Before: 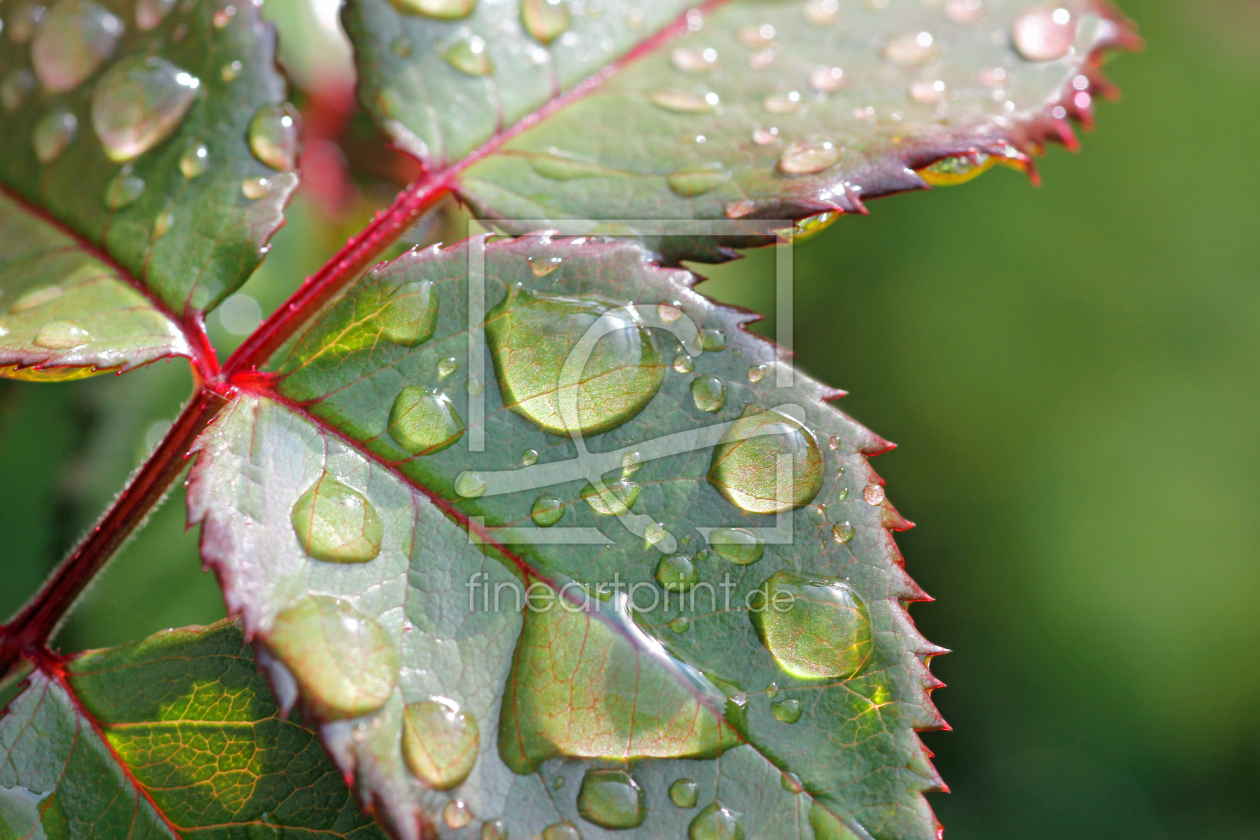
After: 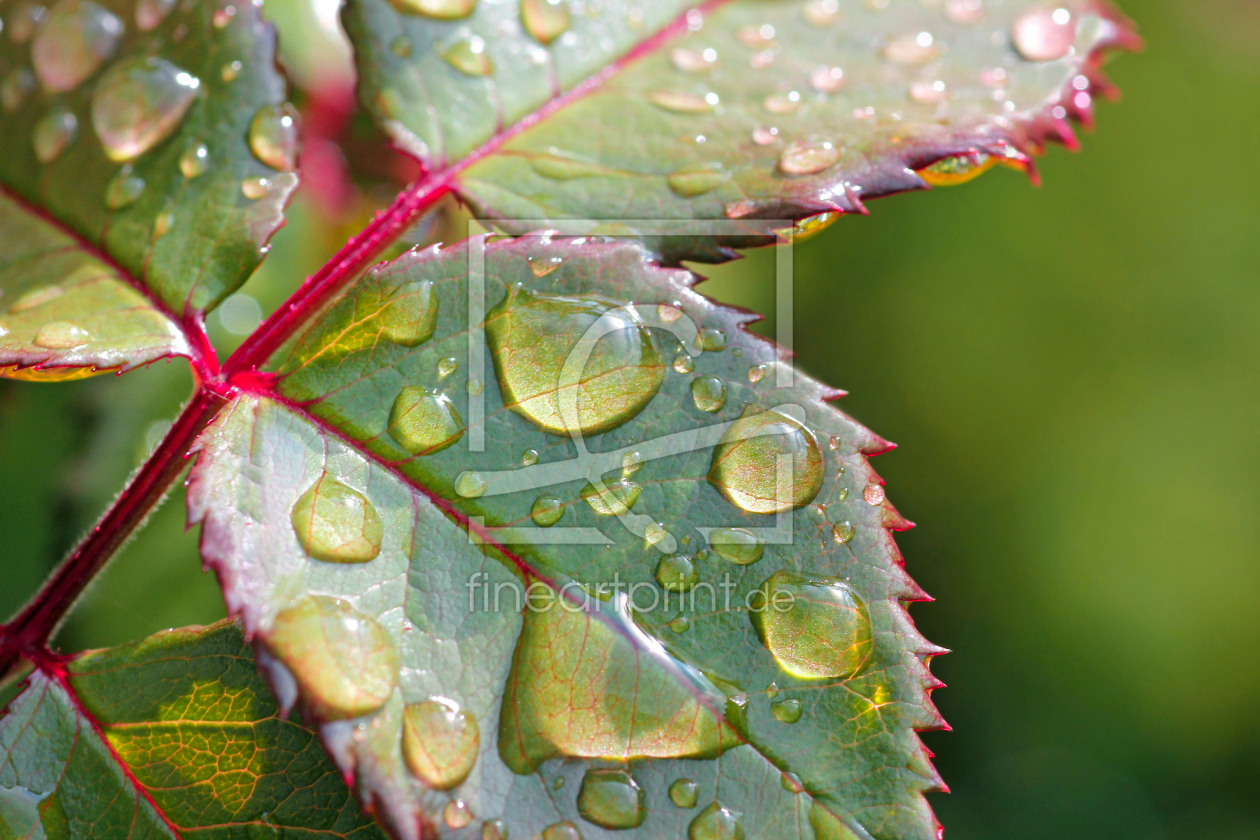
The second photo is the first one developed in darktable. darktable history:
velvia: strength 16.33%
color zones: curves: ch1 [(0.239, 0.552) (0.75, 0.5)]; ch2 [(0.25, 0.462) (0.749, 0.457)]
